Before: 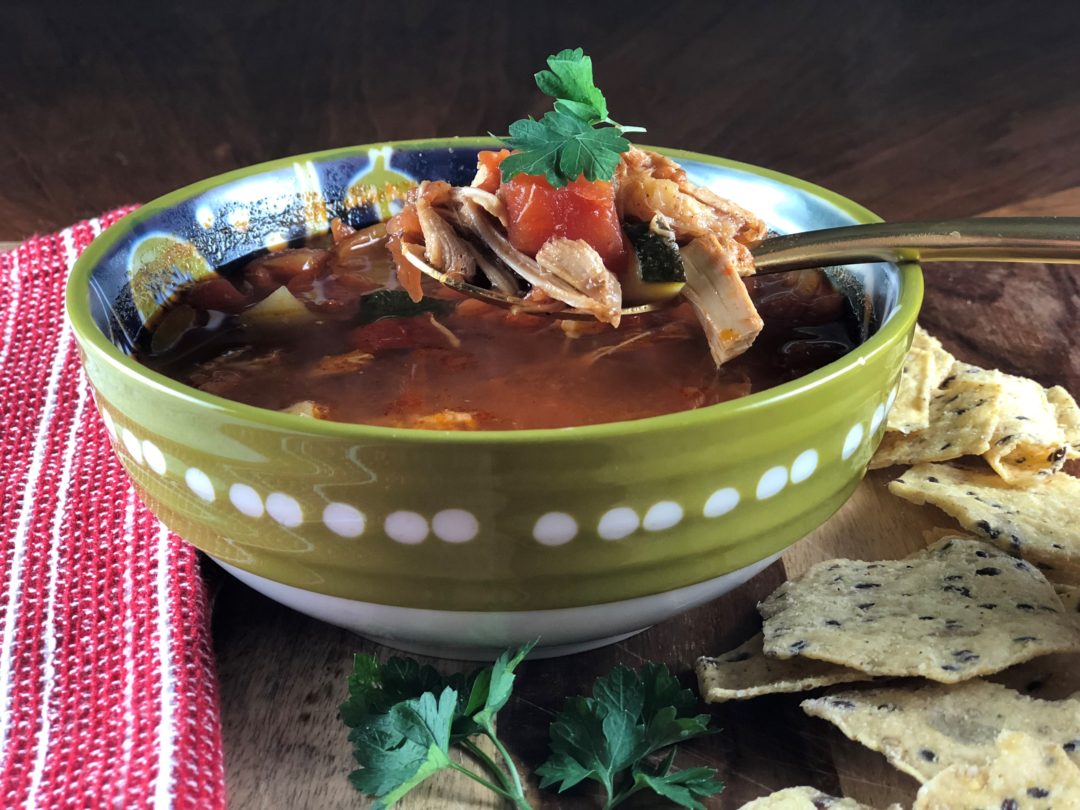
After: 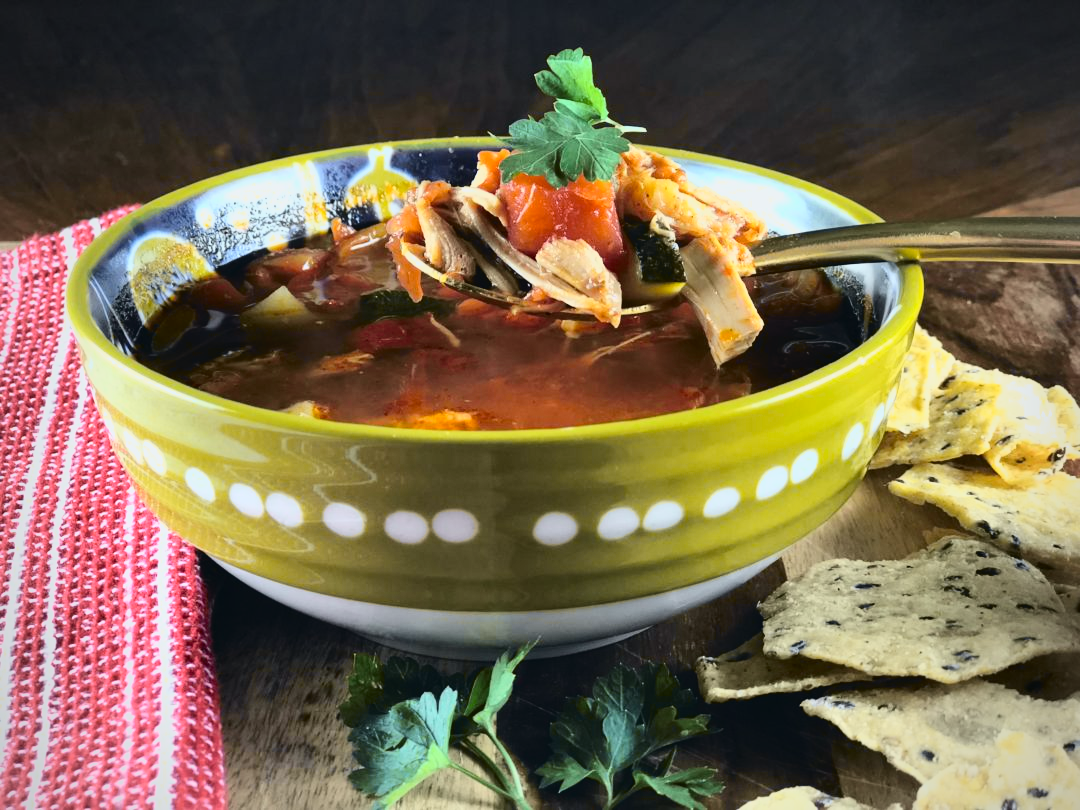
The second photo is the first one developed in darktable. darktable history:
tone curve: curves: ch0 [(0, 0.029) (0.087, 0.084) (0.227, 0.239) (0.46, 0.576) (0.657, 0.796) (0.861, 0.932) (0.997, 0.951)]; ch1 [(0, 0) (0.353, 0.344) (0.45, 0.46) (0.502, 0.494) (0.534, 0.523) (0.573, 0.576) (0.602, 0.631) (0.647, 0.669) (1, 1)]; ch2 [(0, 0) (0.333, 0.346) (0.385, 0.395) (0.44, 0.466) (0.5, 0.493) (0.521, 0.56) (0.553, 0.579) (0.573, 0.599) (0.667, 0.777) (1, 1)], color space Lab, independent channels, preserve colors none
vignetting: fall-off radius 60.99%
